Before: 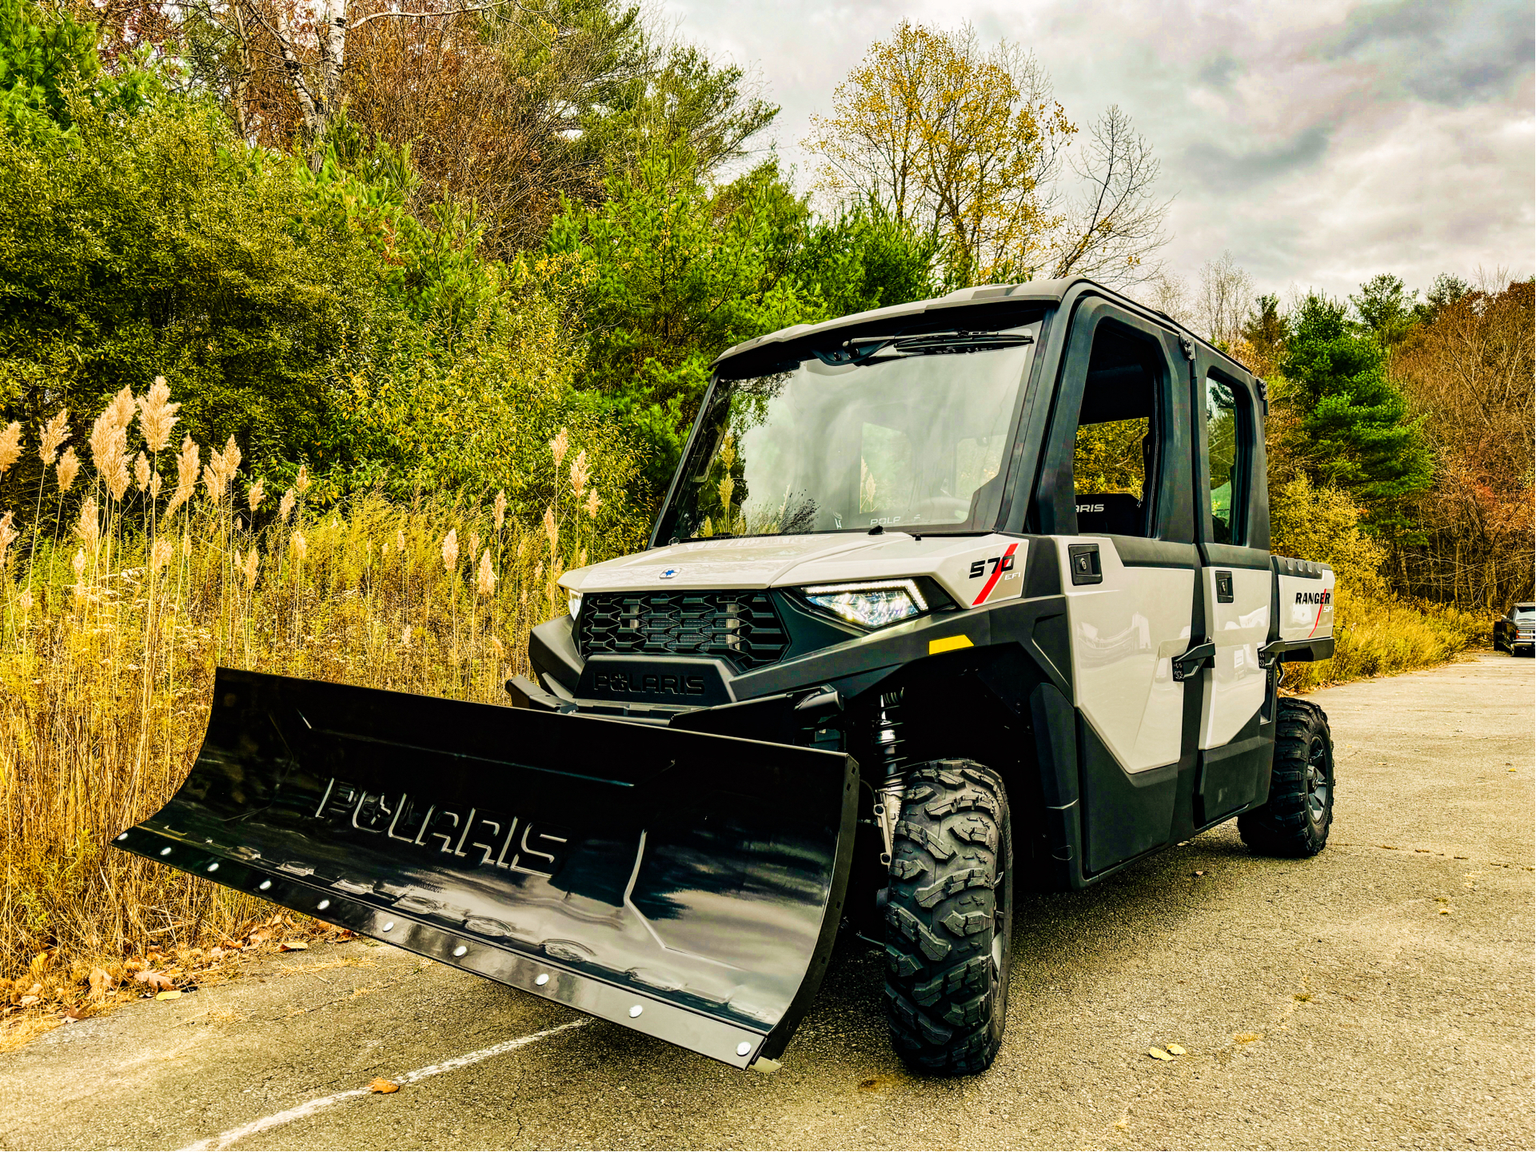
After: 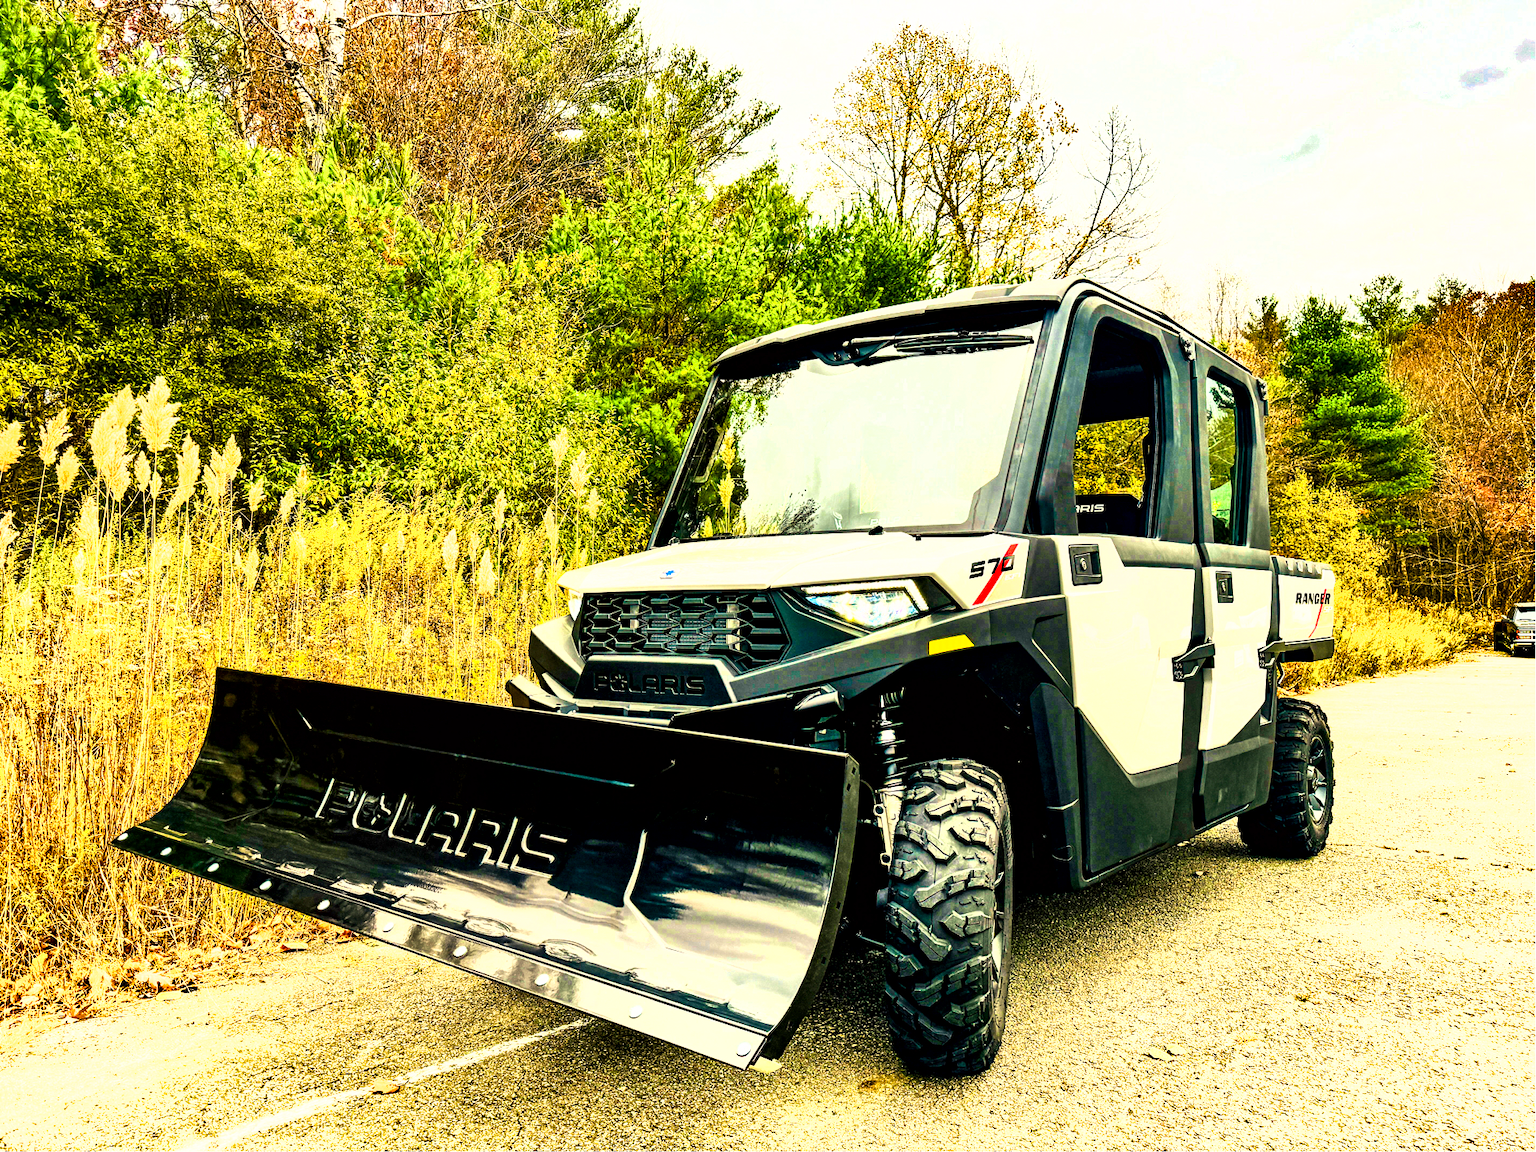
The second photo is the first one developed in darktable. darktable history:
shadows and highlights: low approximation 0.01, soften with gaussian
exposure: black level correction 0.001, exposure 1.3 EV, compensate highlight preservation false
